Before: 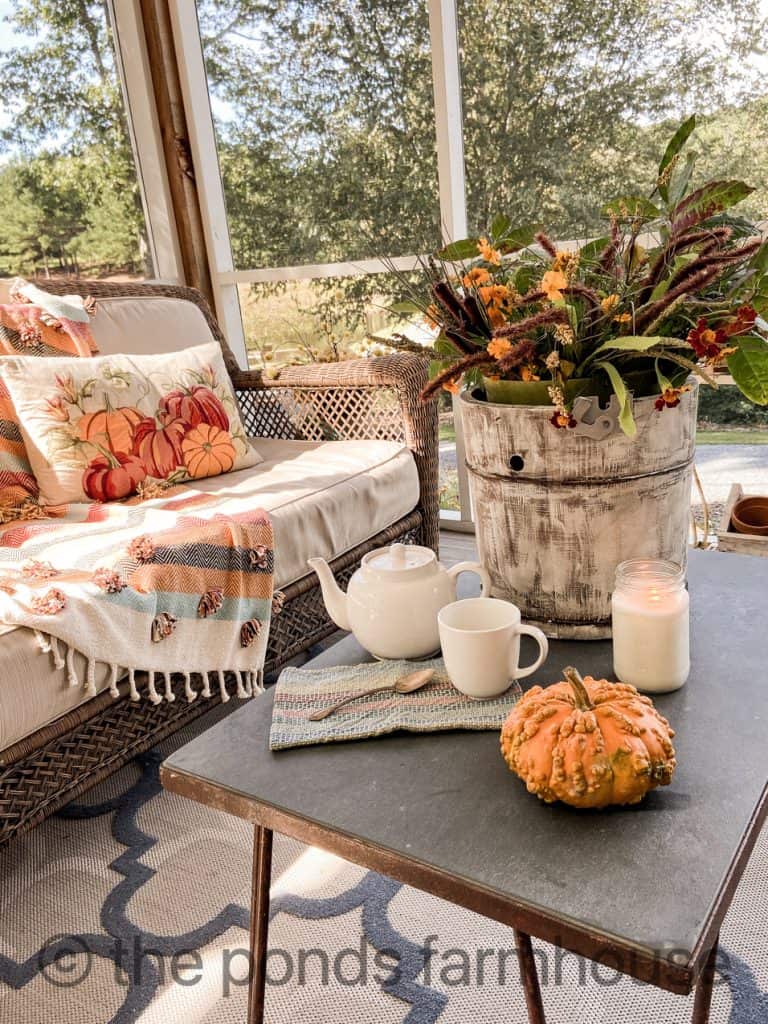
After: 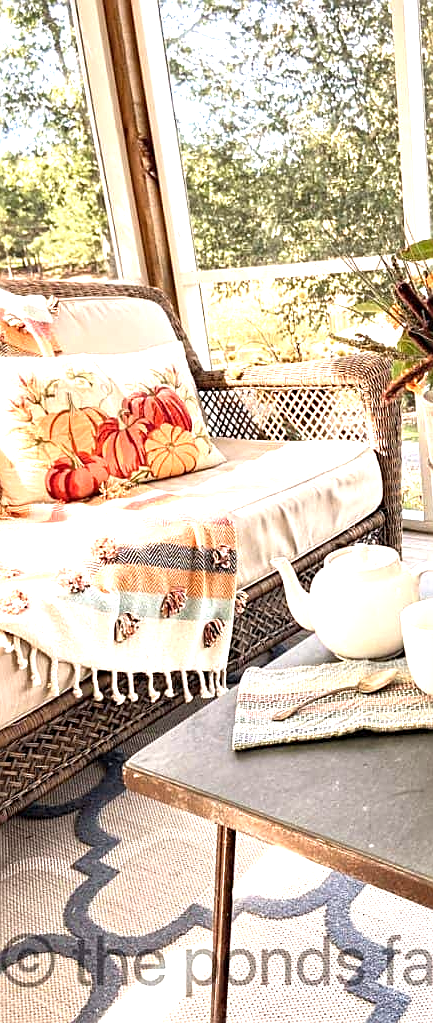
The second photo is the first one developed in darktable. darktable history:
crop: left 4.936%, right 38.631%
exposure: exposure 1.21 EV, compensate exposure bias true, compensate highlight preservation false
sharpen: on, module defaults
